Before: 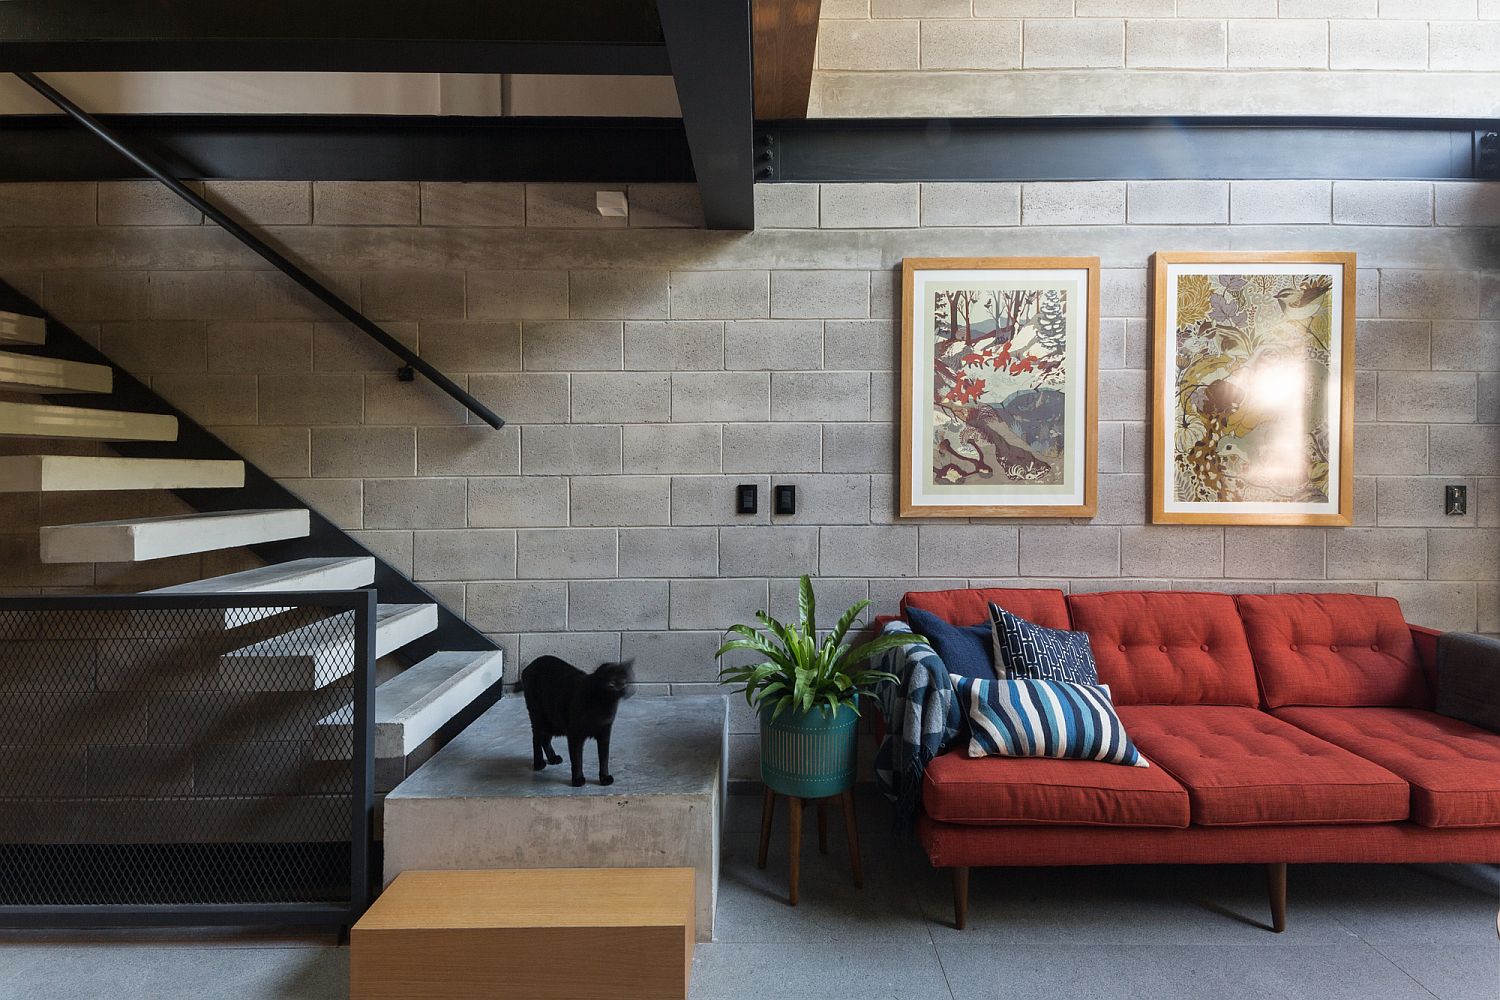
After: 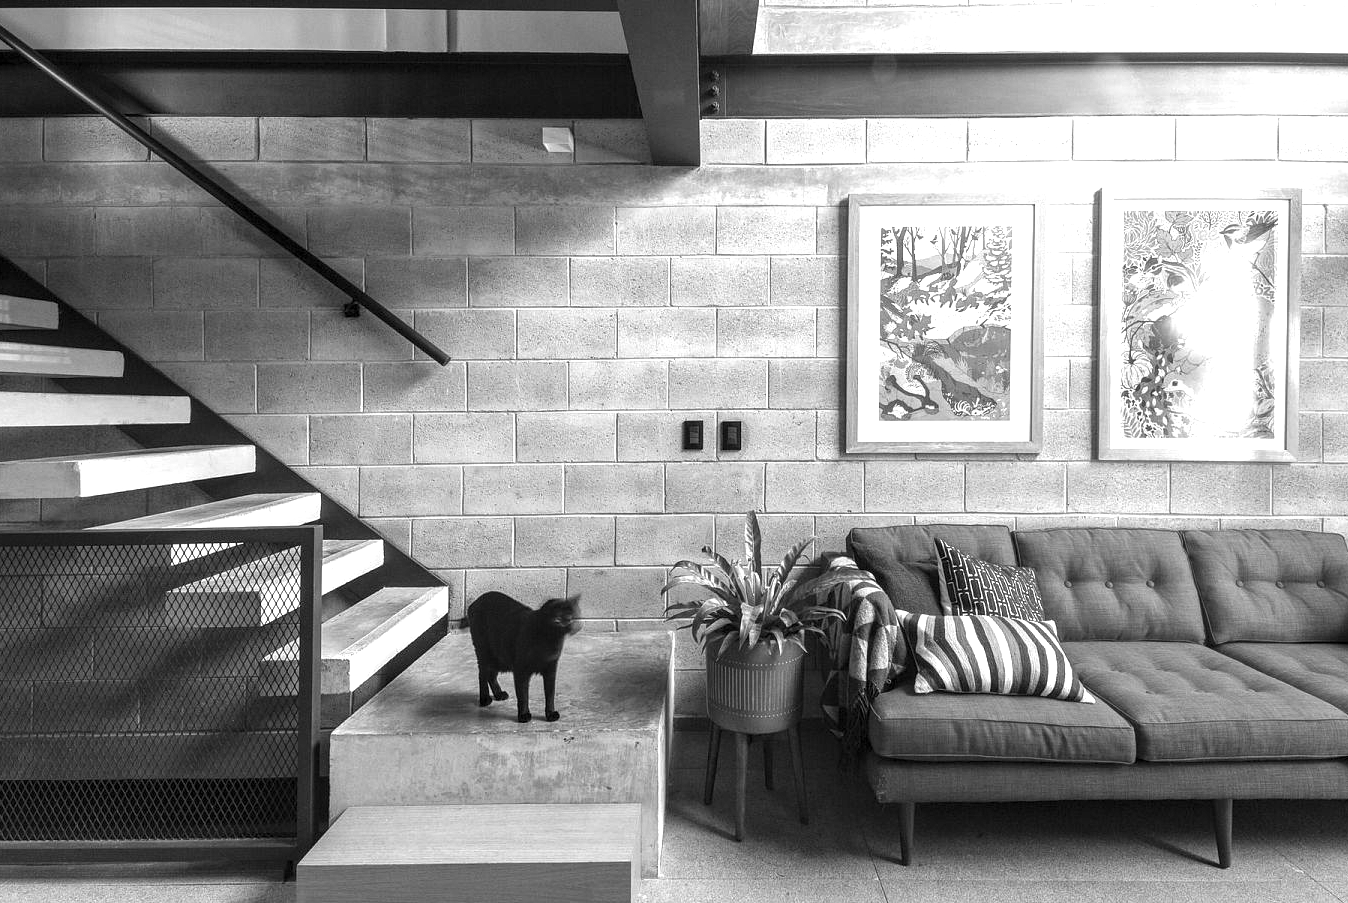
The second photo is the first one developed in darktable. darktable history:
local contrast: on, module defaults
exposure: black level correction 0, exposure 0.95 EV, compensate highlight preservation false
levels: levels [0, 0.476, 0.951]
color zones: curves: ch1 [(0, -0.014) (0.143, -0.013) (0.286, -0.013) (0.429, -0.016) (0.571, -0.019) (0.714, -0.015) (0.857, 0.002) (1, -0.014)]
crop: left 3.648%, top 6.48%, right 6.439%, bottom 3.205%
